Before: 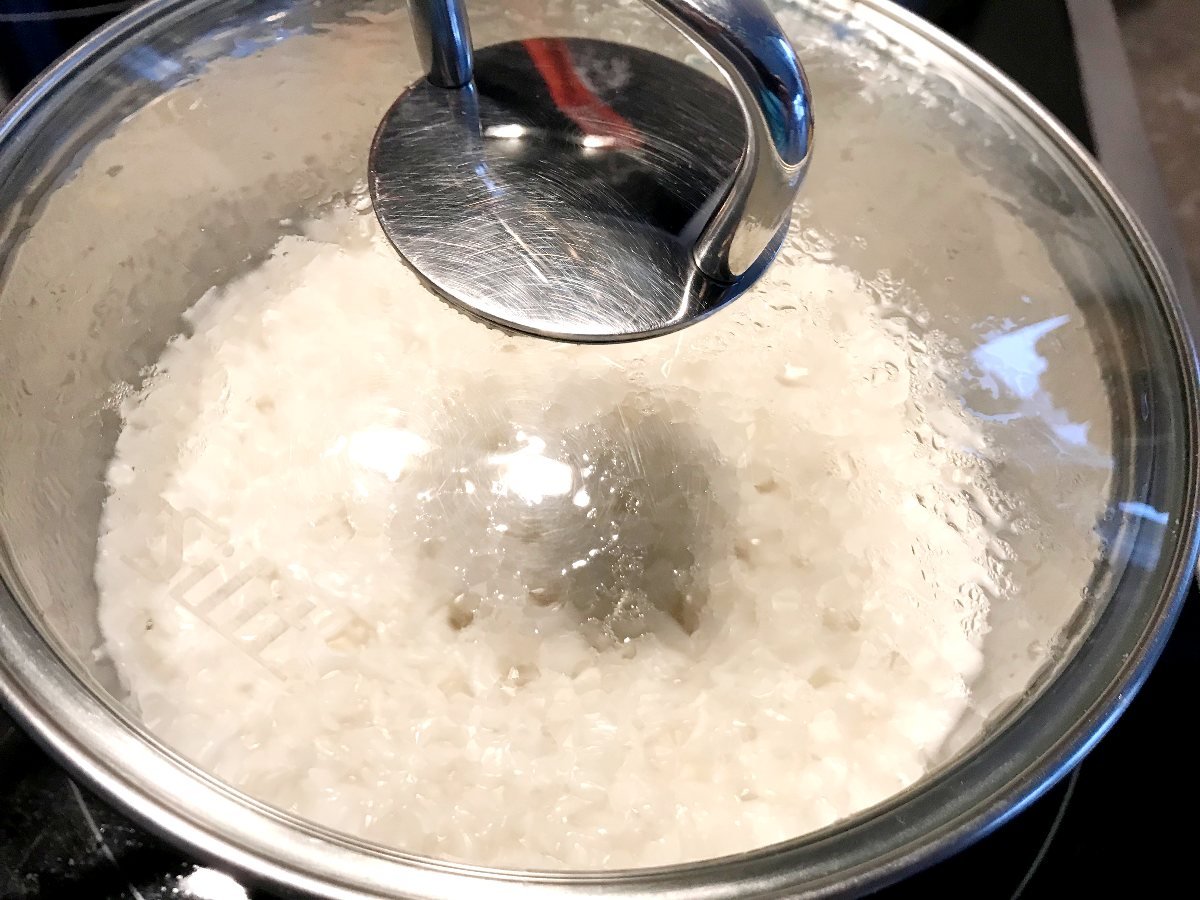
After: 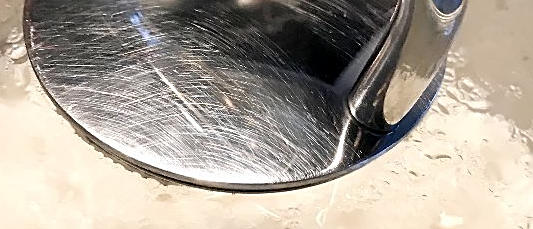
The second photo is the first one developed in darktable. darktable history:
crop: left 28.794%, top 16.82%, right 26.753%, bottom 57.653%
sharpen: on, module defaults
